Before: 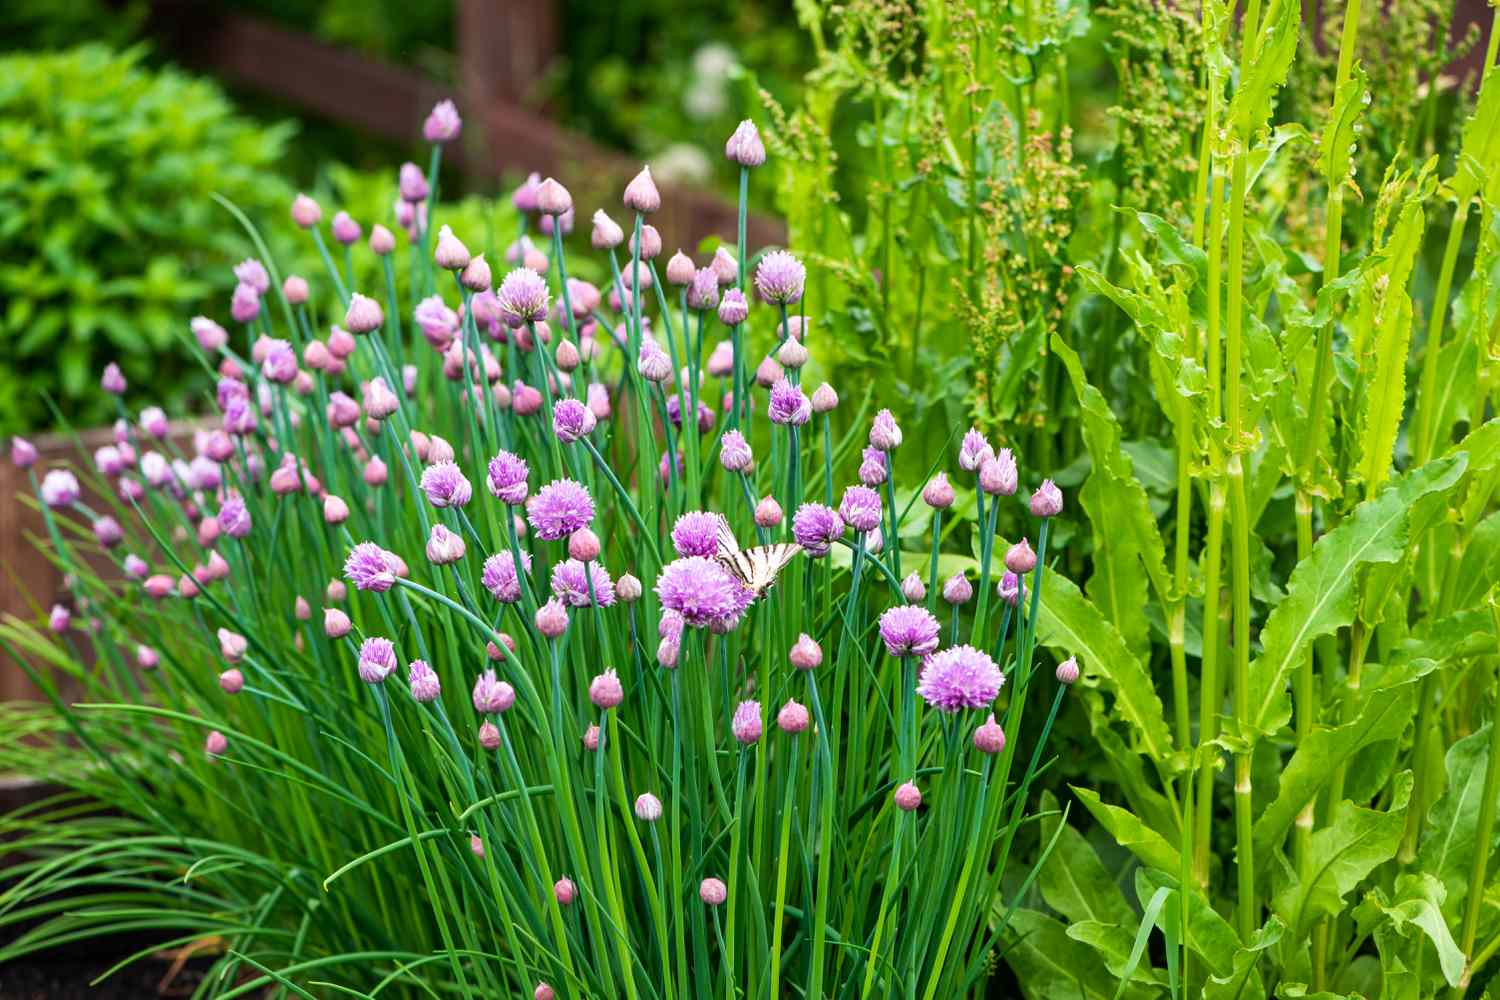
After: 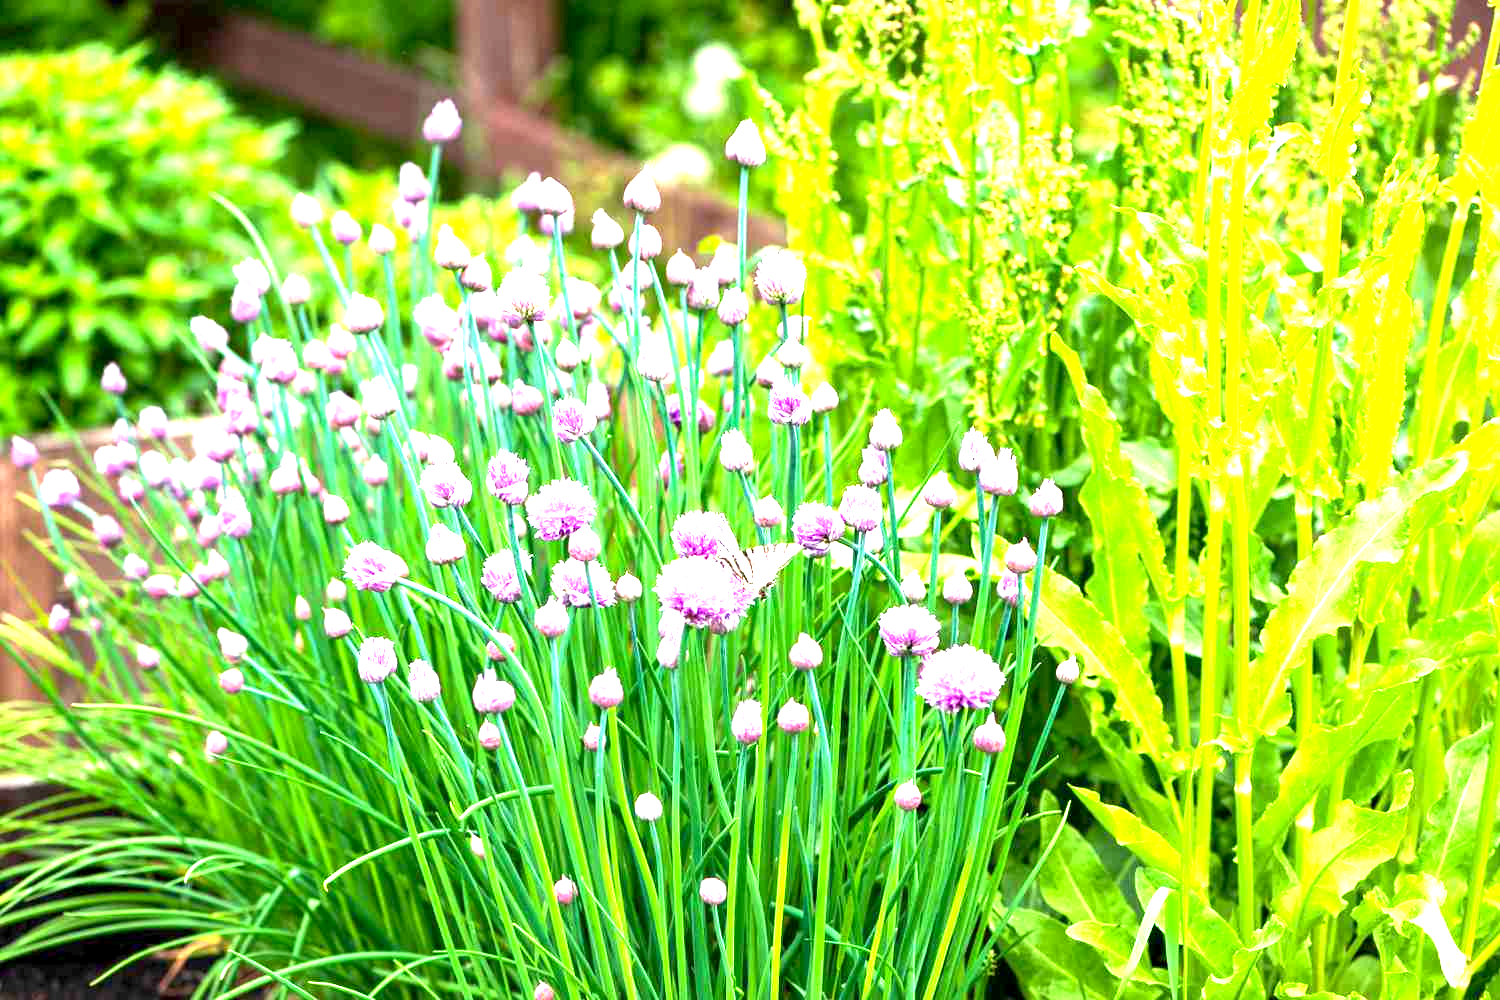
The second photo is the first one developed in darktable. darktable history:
base curve: curves: ch0 [(0, 0) (0.303, 0.277) (1, 1)]
exposure: black level correction 0.001, exposure 2 EV, compensate highlight preservation false
